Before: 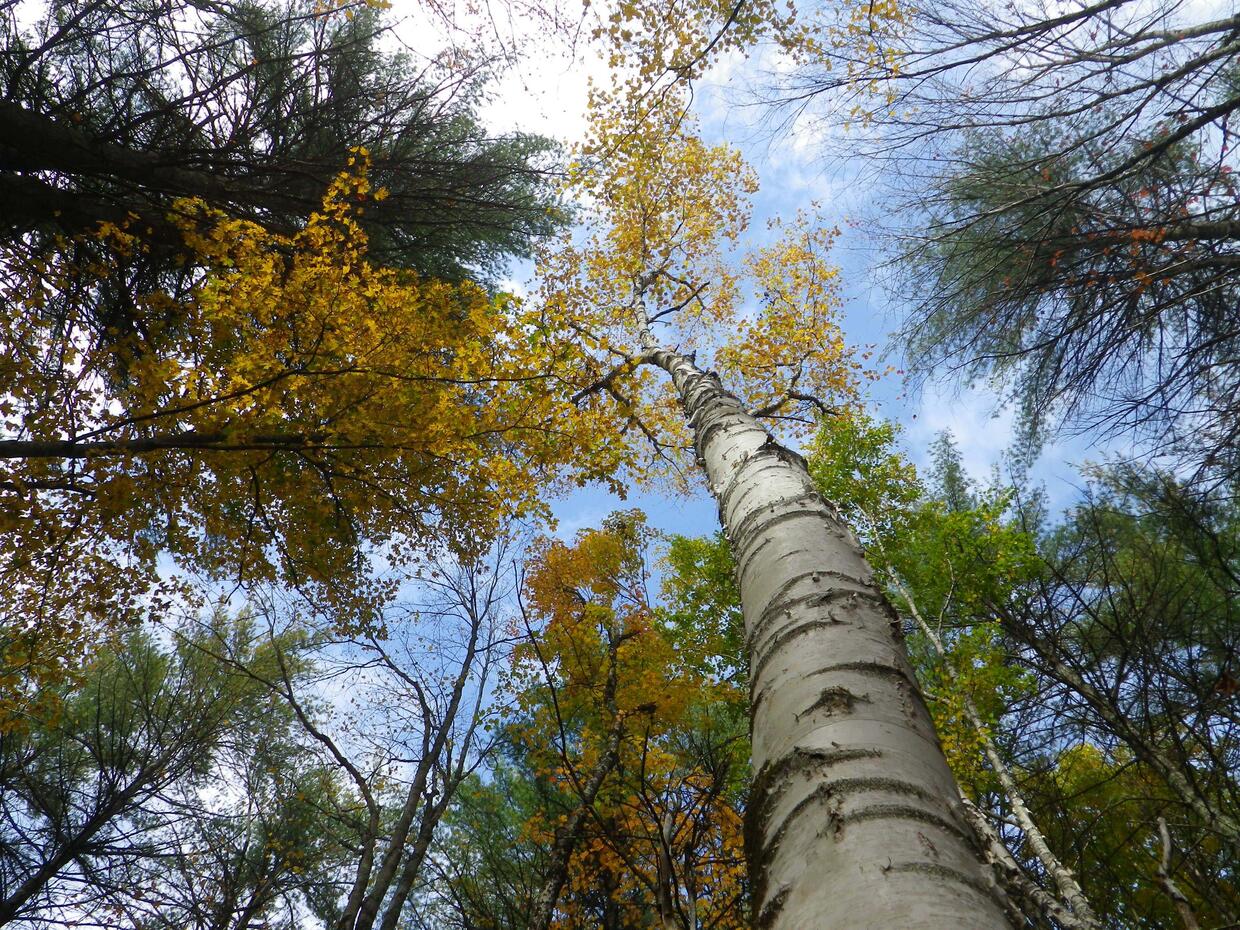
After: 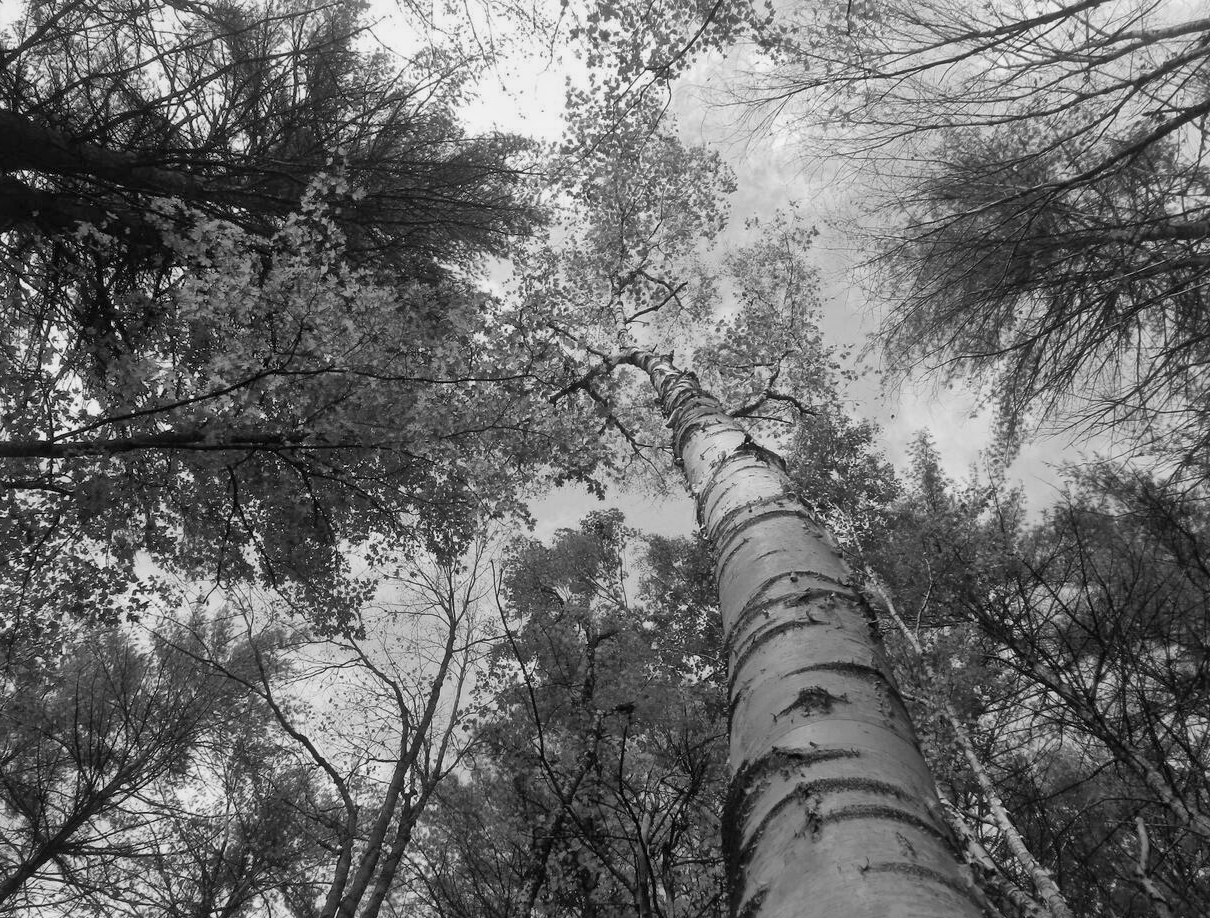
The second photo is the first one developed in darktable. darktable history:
crop and rotate: left 1.774%, right 0.633%, bottom 1.28%
local contrast: mode bilateral grid, contrast 30, coarseness 25, midtone range 0.2
contrast equalizer: octaves 7, y [[0.6 ×6], [0.55 ×6], [0 ×6], [0 ×6], [0 ×6]], mix -0.2
color calibration: output gray [0.23, 0.37, 0.4, 0], gray › normalize channels true, illuminant same as pipeline (D50), adaptation XYZ, x 0.346, y 0.359, gamut compression 0
shadows and highlights: on, module defaults
